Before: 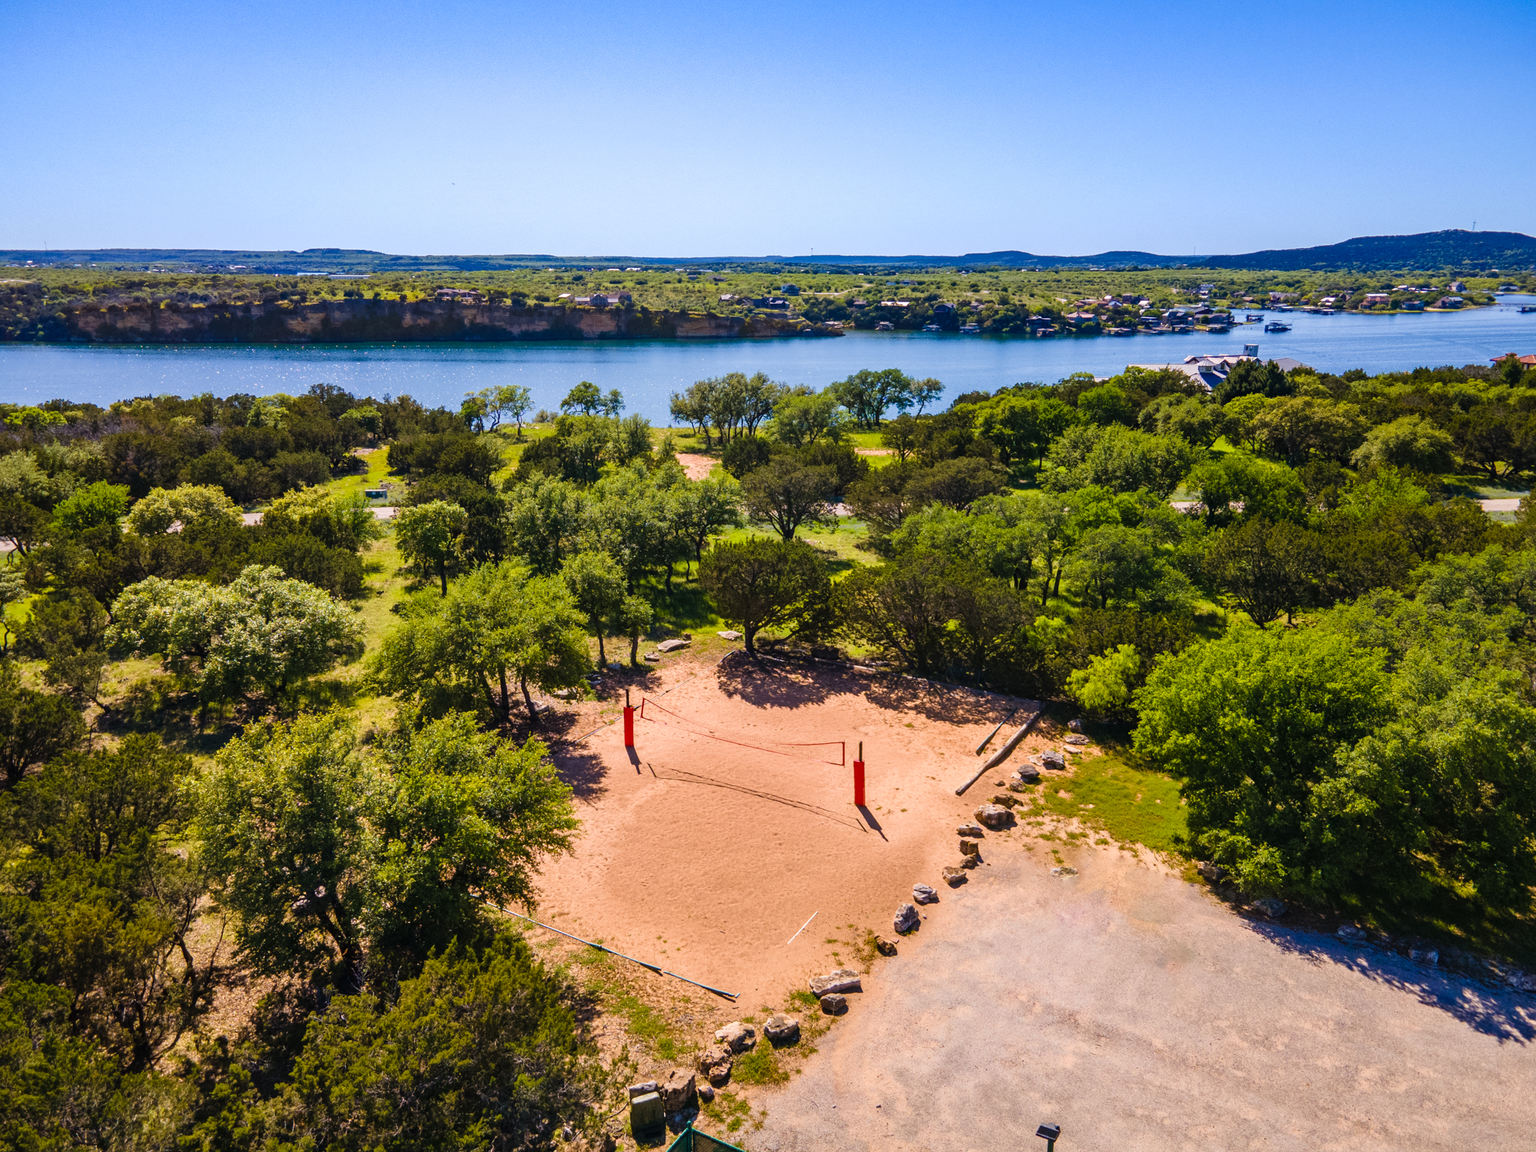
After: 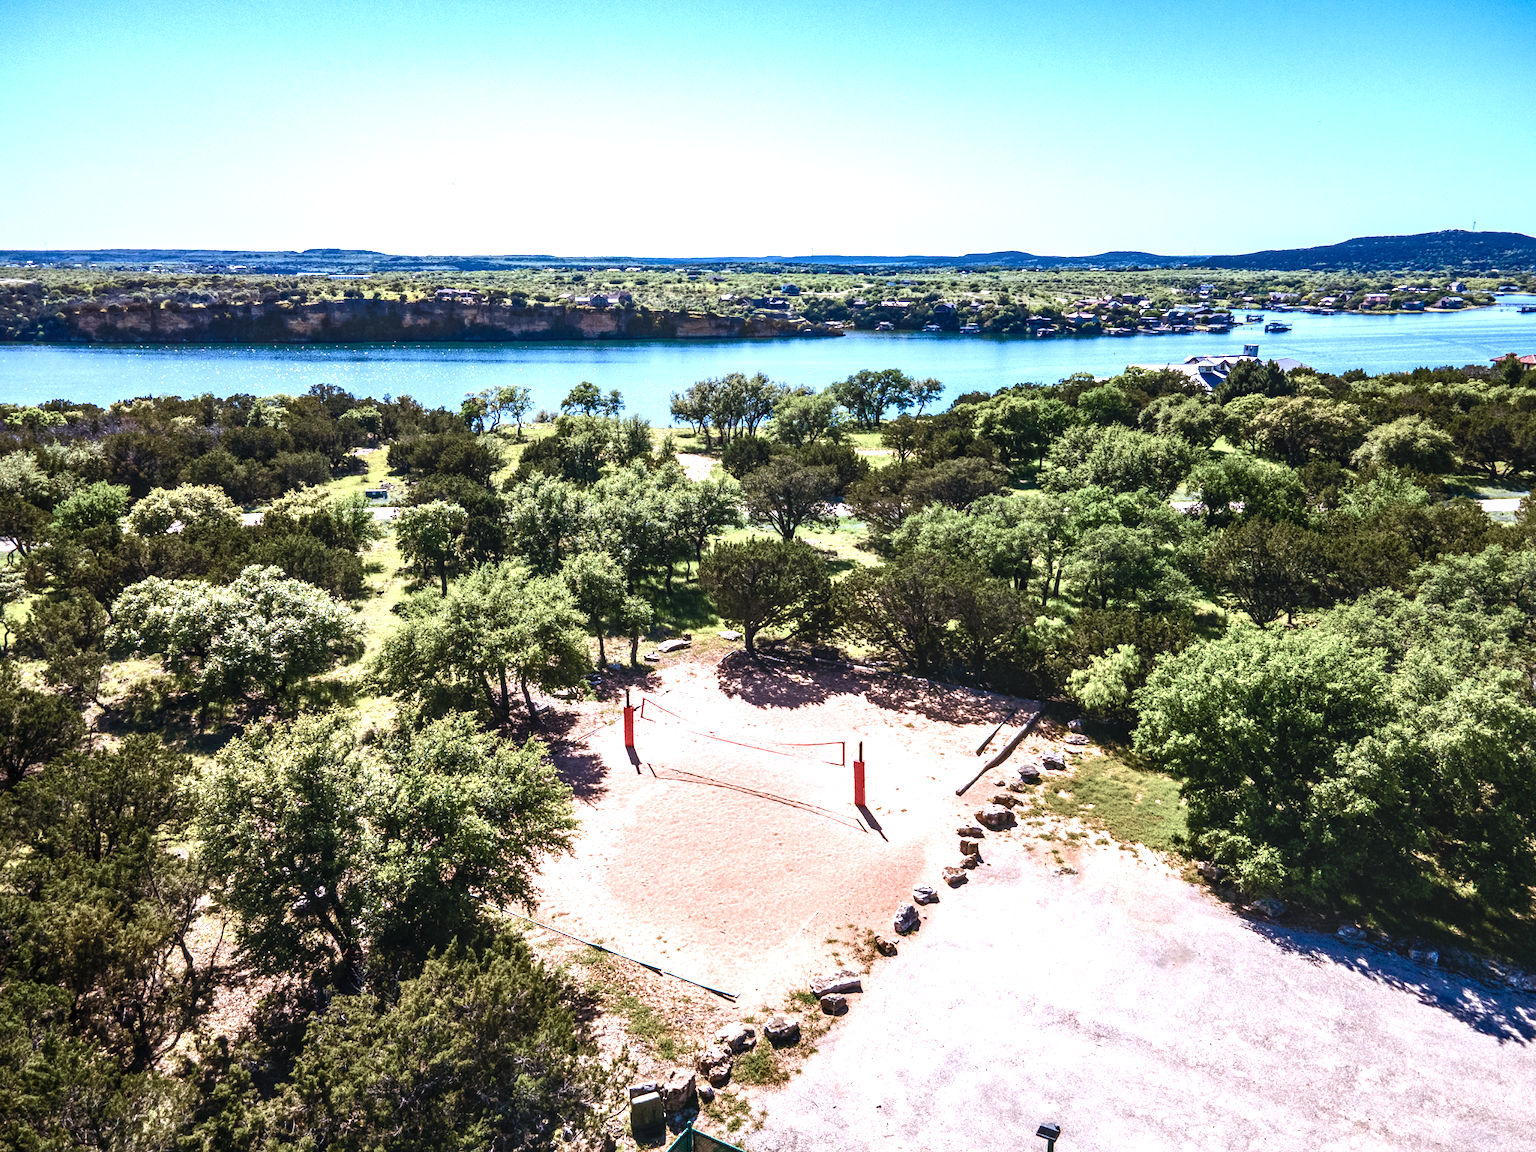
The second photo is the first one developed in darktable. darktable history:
exposure: black level correction 0, exposure 1 EV, compensate exposure bias true, compensate highlight preservation false
color balance rgb: perceptual saturation grading › highlights -31.88%, perceptual saturation grading › mid-tones 5.8%, perceptual saturation grading › shadows 18.12%, perceptual brilliance grading › highlights 3.62%, perceptual brilliance grading › mid-tones -18.12%, perceptual brilliance grading › shadows -41.3%
color correction: highlights a* -2.24, highlights b* -18.1
local contrast: on, module defaults
